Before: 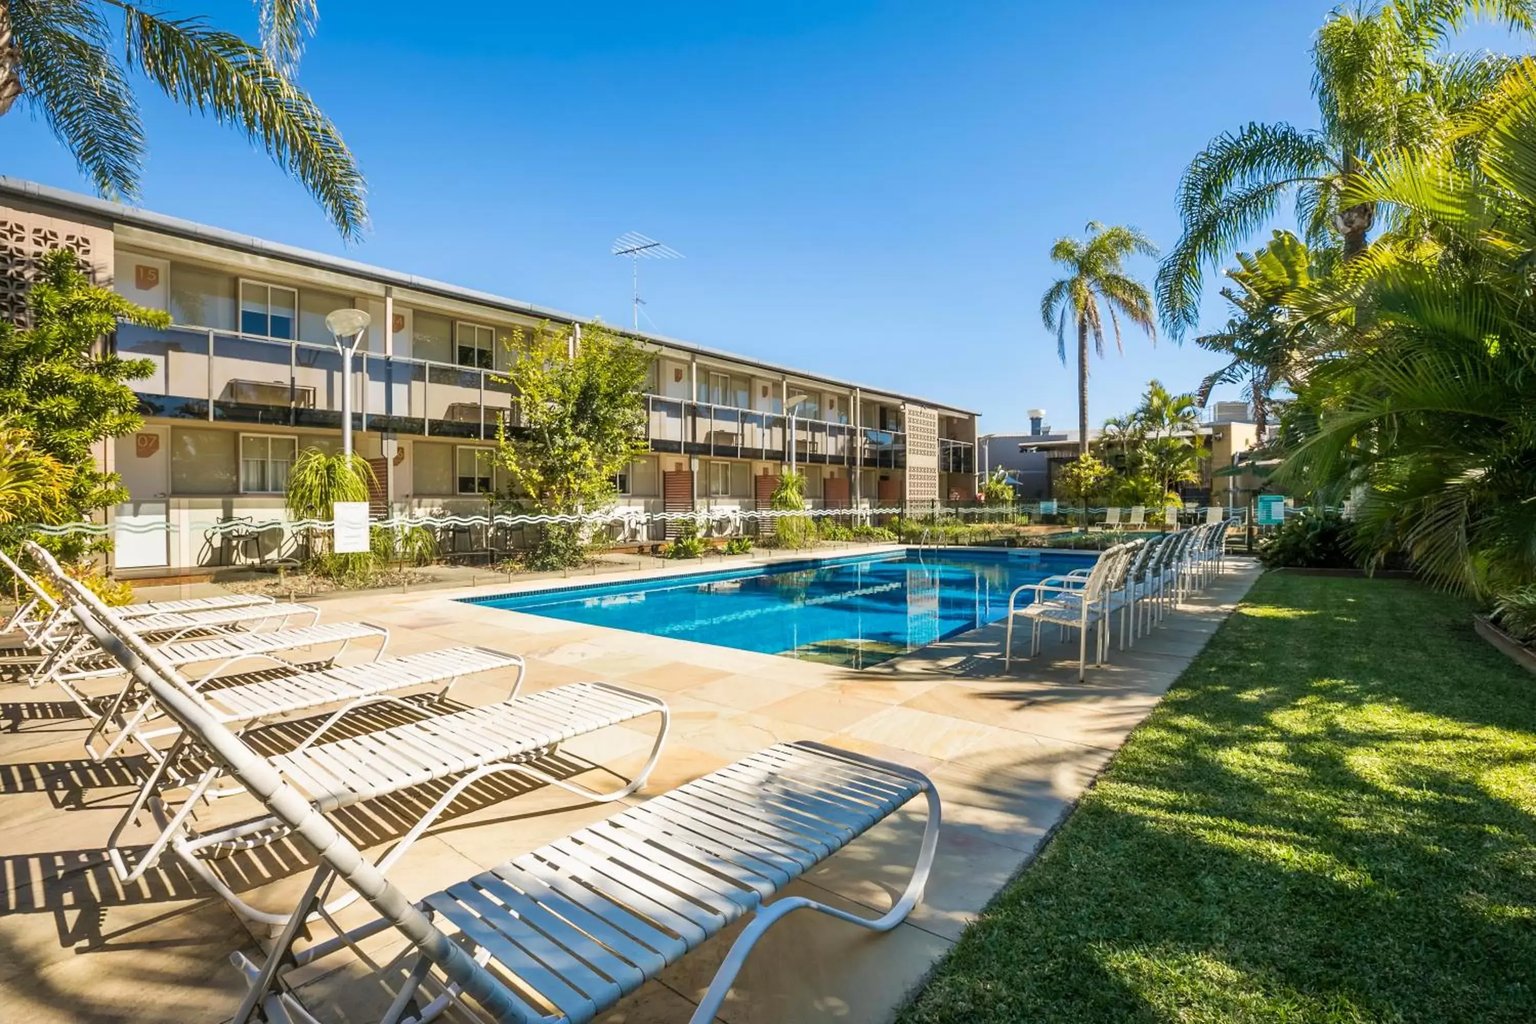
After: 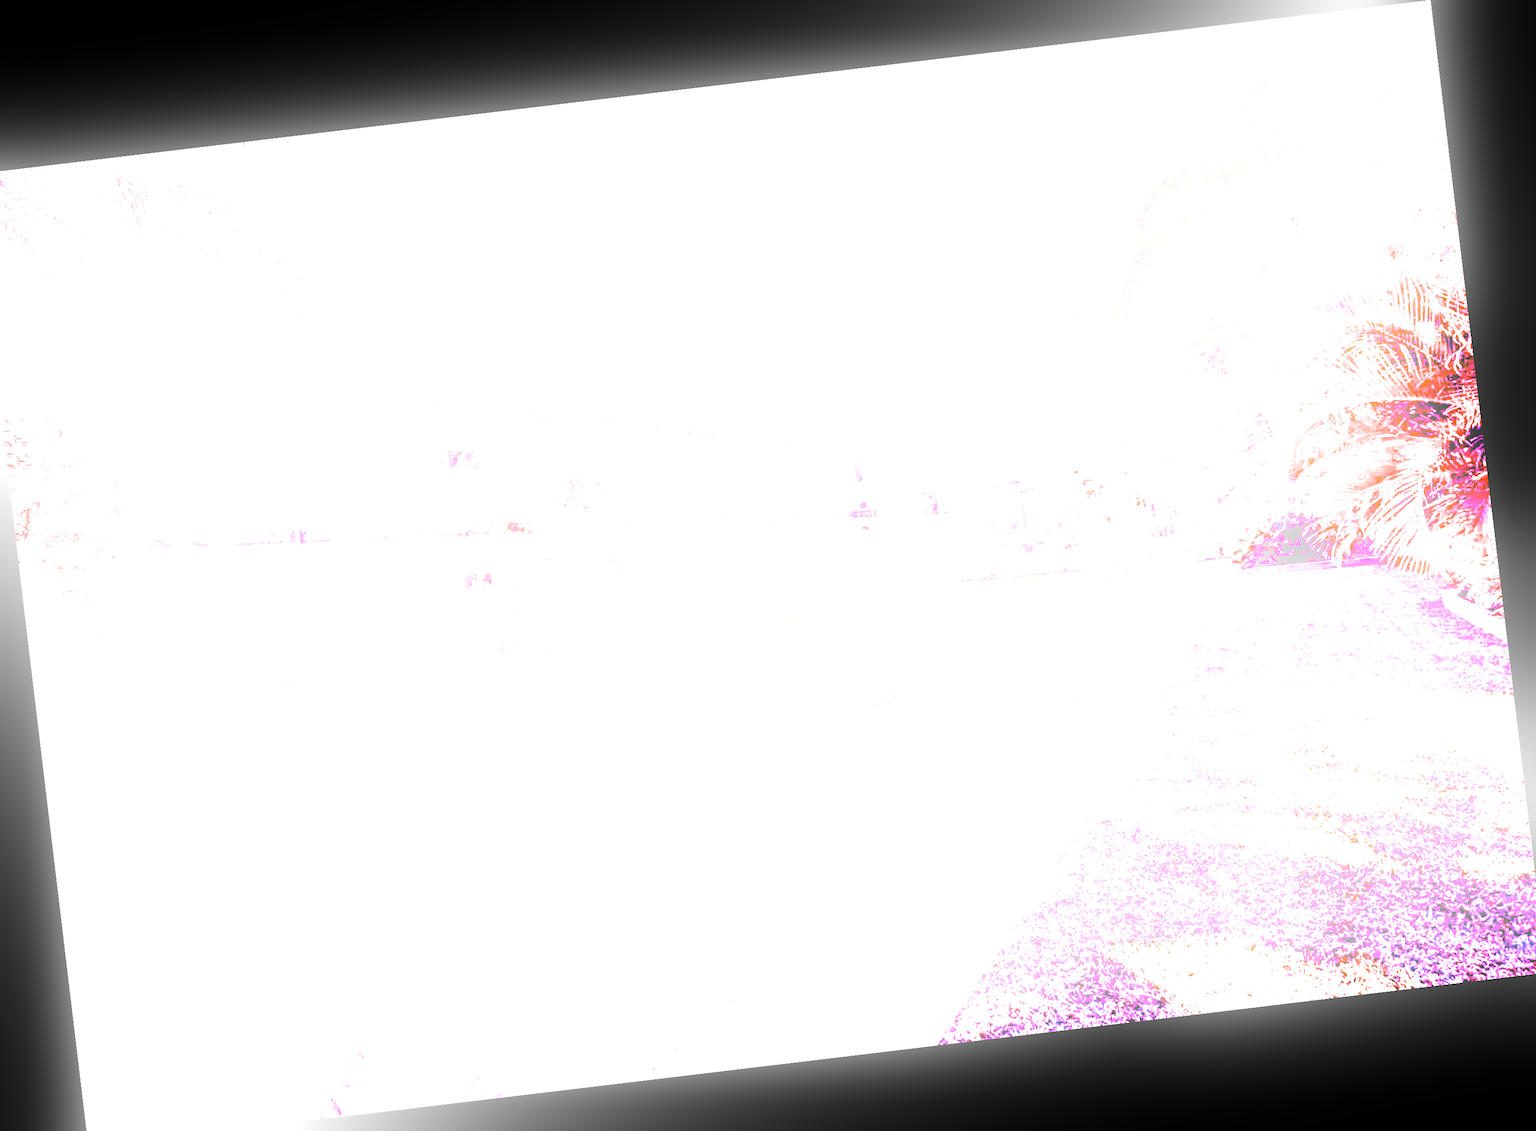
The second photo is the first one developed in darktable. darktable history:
color correction: saturation 1.34
exposure: exposure 2.04 EV, compensate highlight preservation false
white balance: red 8, blue 8
crop and rotate: left 1.774%, right 0.633%, bottom 1.28%
bloom: threshold 82.5%, strength 16.25%
filmic rgb: black relative exposure -3.75 EV, white relative exposure 2.4 EV, dynamic range scaling -50%, hardness 3.42, latitude 30%, contrast 1.8
rotate and perspective: rotation -6.83°, automatic cropping off
